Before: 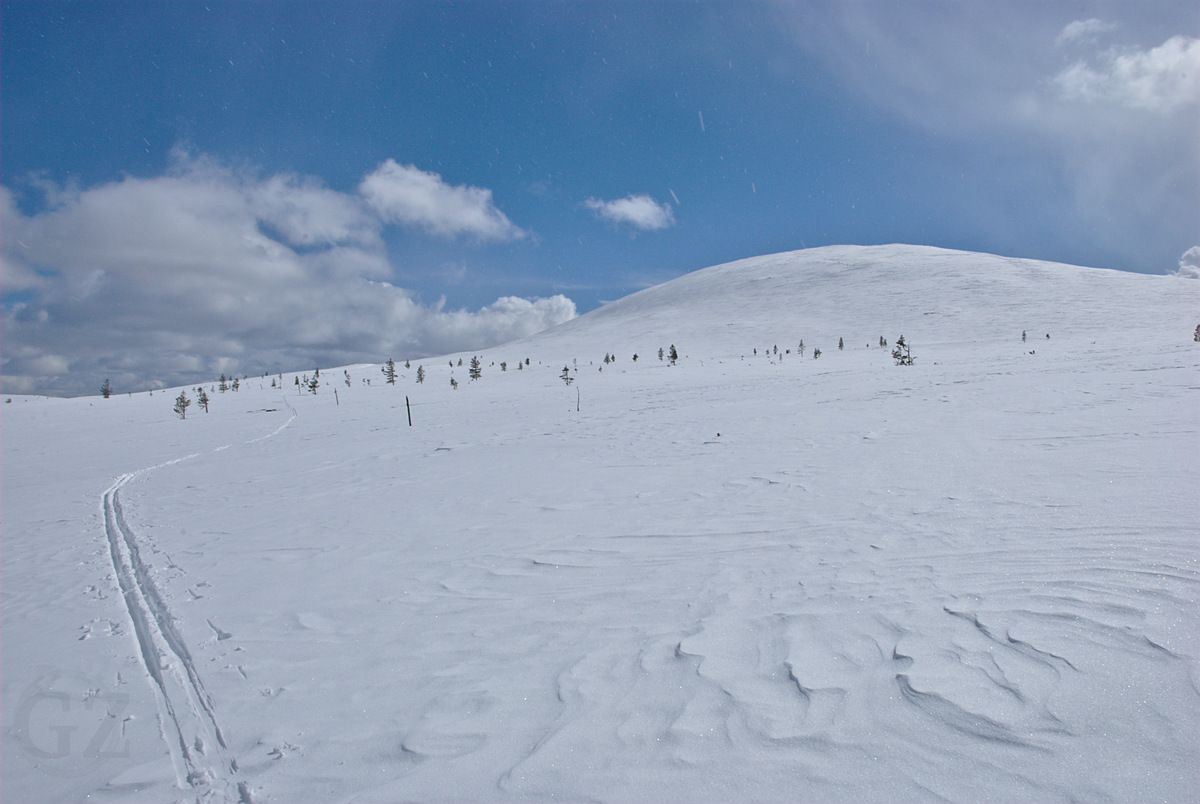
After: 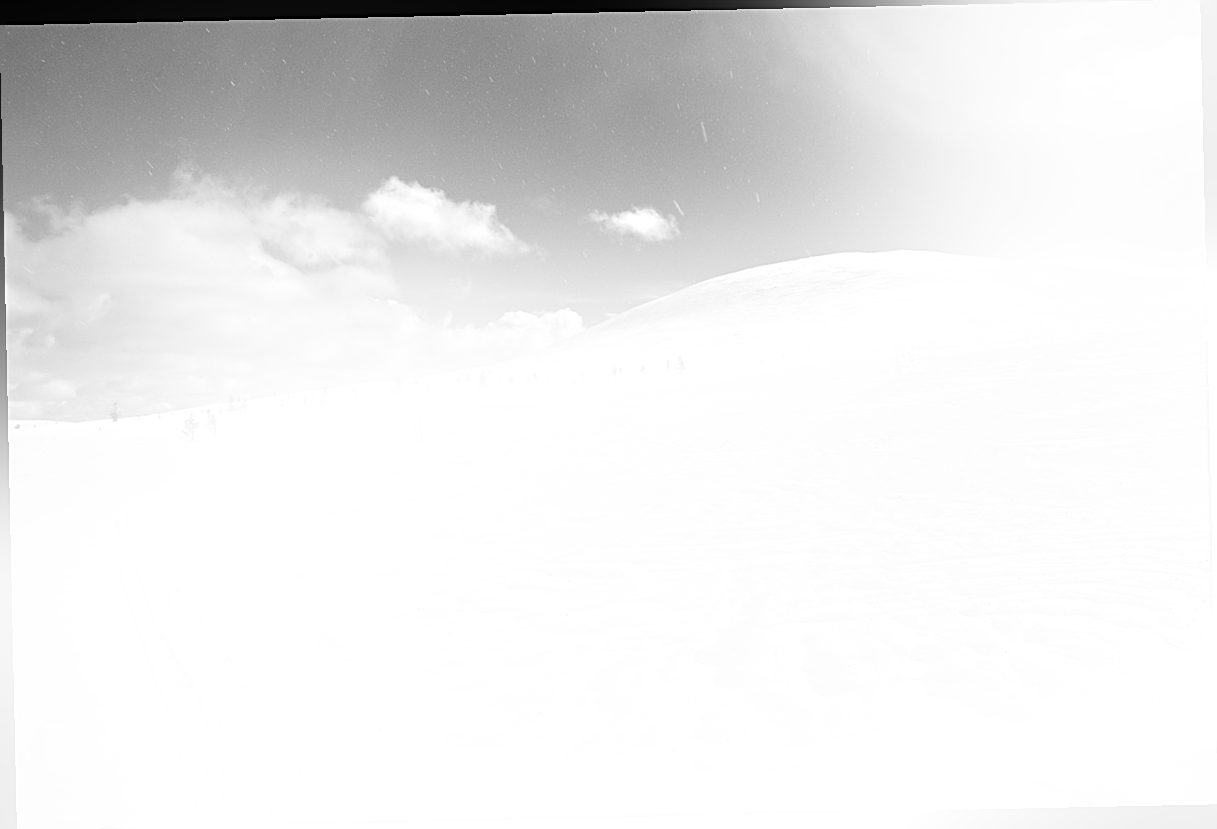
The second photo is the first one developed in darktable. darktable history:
exposure: exposure 1.137 EV, compensate highlight preservation false
monochrome: on, module defaults
rotate and perspective: rotation -1.24°, automatic cropping off
sharpen: on, module defaults
bloom: threshold 82.5%, strength 16.25%
